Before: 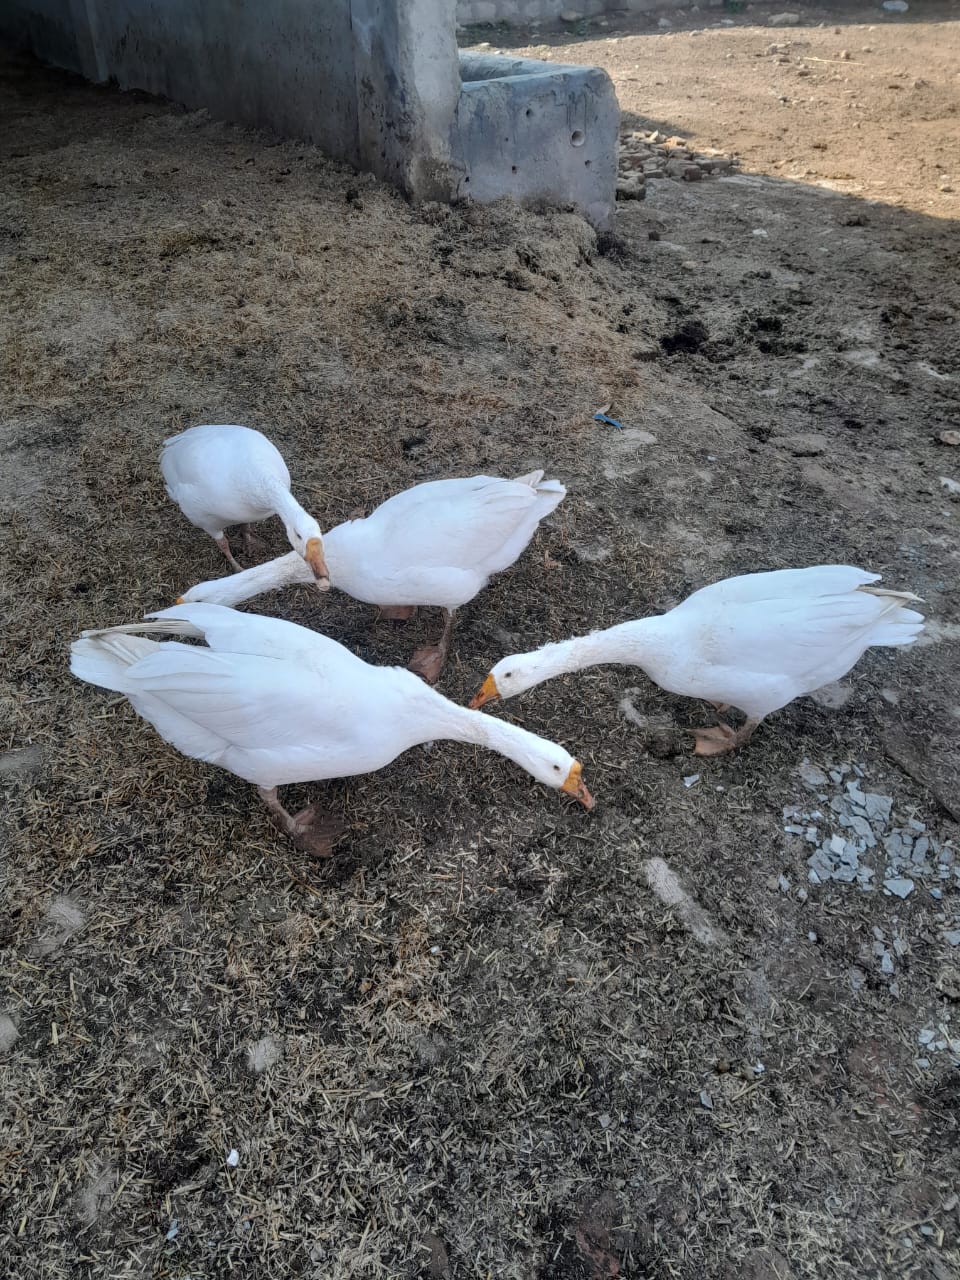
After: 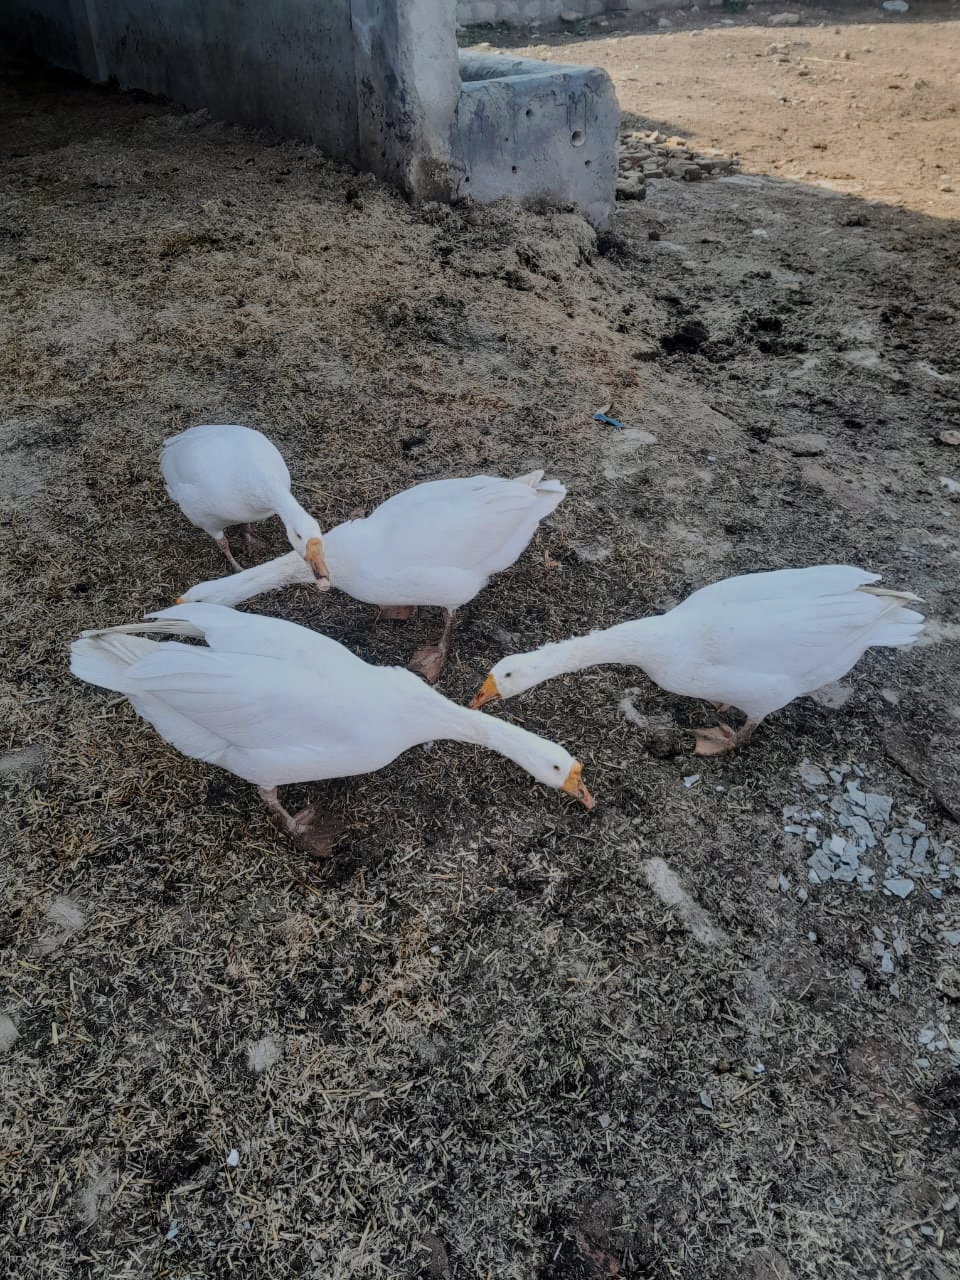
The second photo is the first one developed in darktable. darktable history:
contrast brightness saturation: saturation -0.063
filmic rgb: black relative exposure -13.08 EV, white relative exposure 4.06 EV, target white luminance 85.1%, hardness 6.31, latitude 41.29%, contrast 0.858, shadows ↔ highlights balance 8.23%, color science v4 (2020)
tone curve: curves: ch0 [(0, 0) (0.003, 0.002) (0.011, 0.009) (0.025, 0.02) (0.044, 0.034) (0.069, 0.046) (0.1, 0.062) (0.136, 0.083) (0.177, 0.119) (0.224, 0.162) (0.277, 0.216) (0.335, 0.282) (0.399, 0.365) (0.468, 0.457) (0.543, 0.541) (0.623, 0.624) (0.709, 0.713) (0.801, 0.797) (0.898, 0.889) (1, 1)], color space Lab, independent channels, preserve colors none
local contrast: detail 110%
